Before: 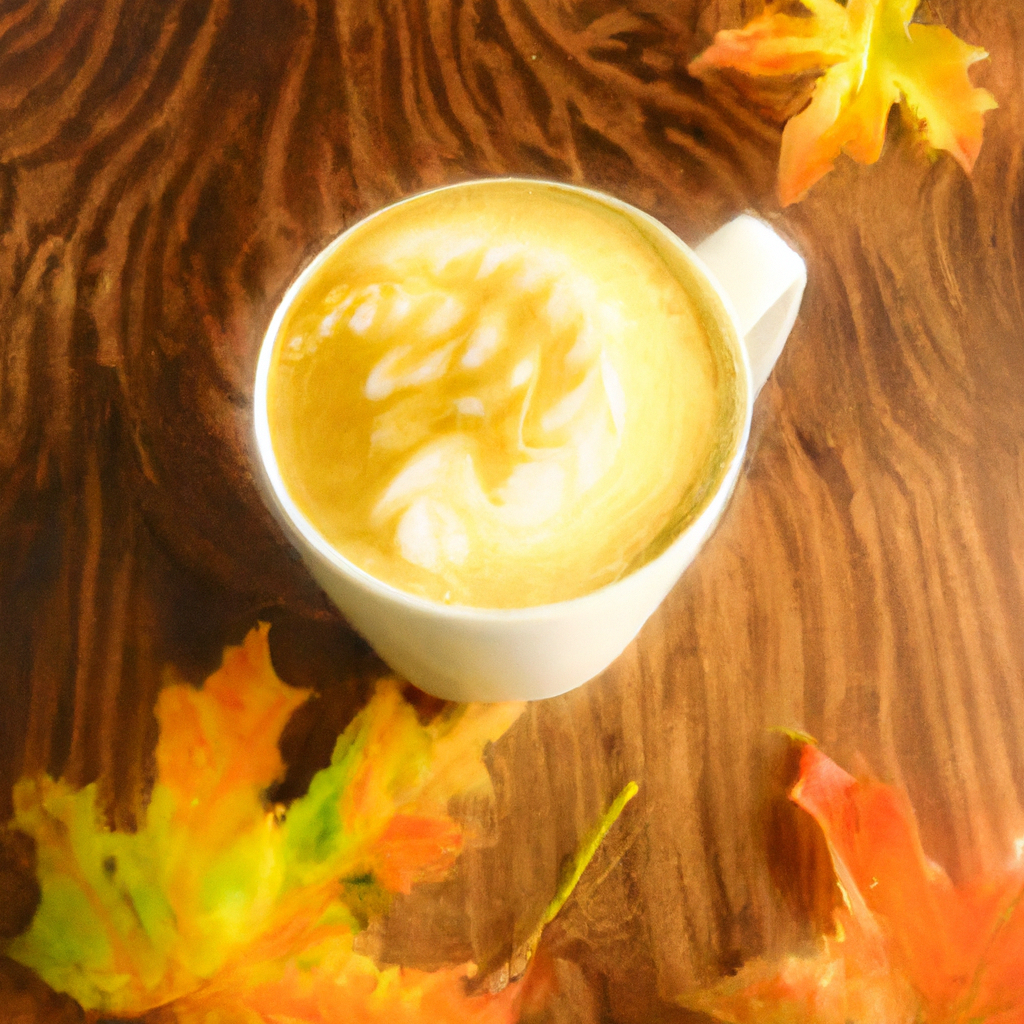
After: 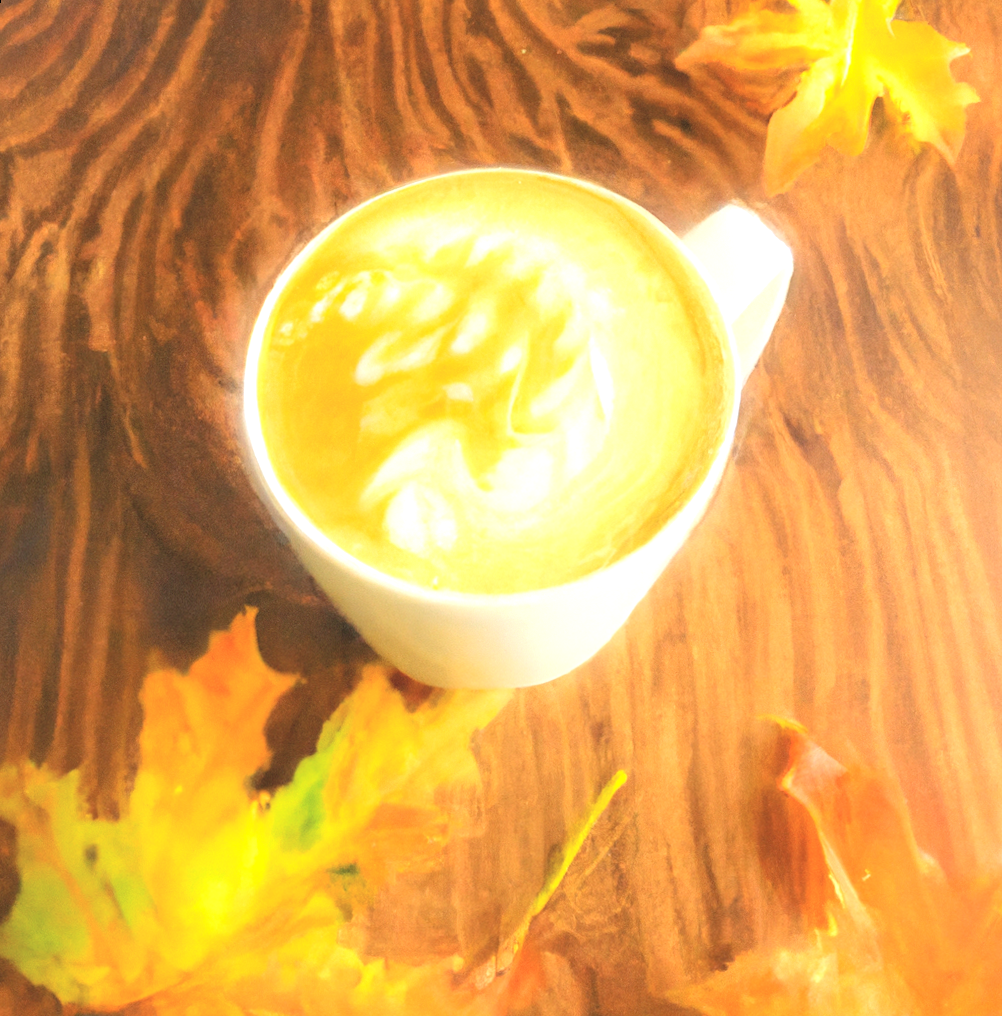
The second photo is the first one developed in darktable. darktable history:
contrast brightness saturation: brightness 0.28
exposure: black level correction 0.001, exposure 0.5 EV, compensate exposure bias true, compensate highlight preservation false
rotate and perspective: rotation 0.226°, lens shift (vertical) -0.042, crop left 0.023, crop right 0.982, crop top 0.006, crop bottom 0.994
